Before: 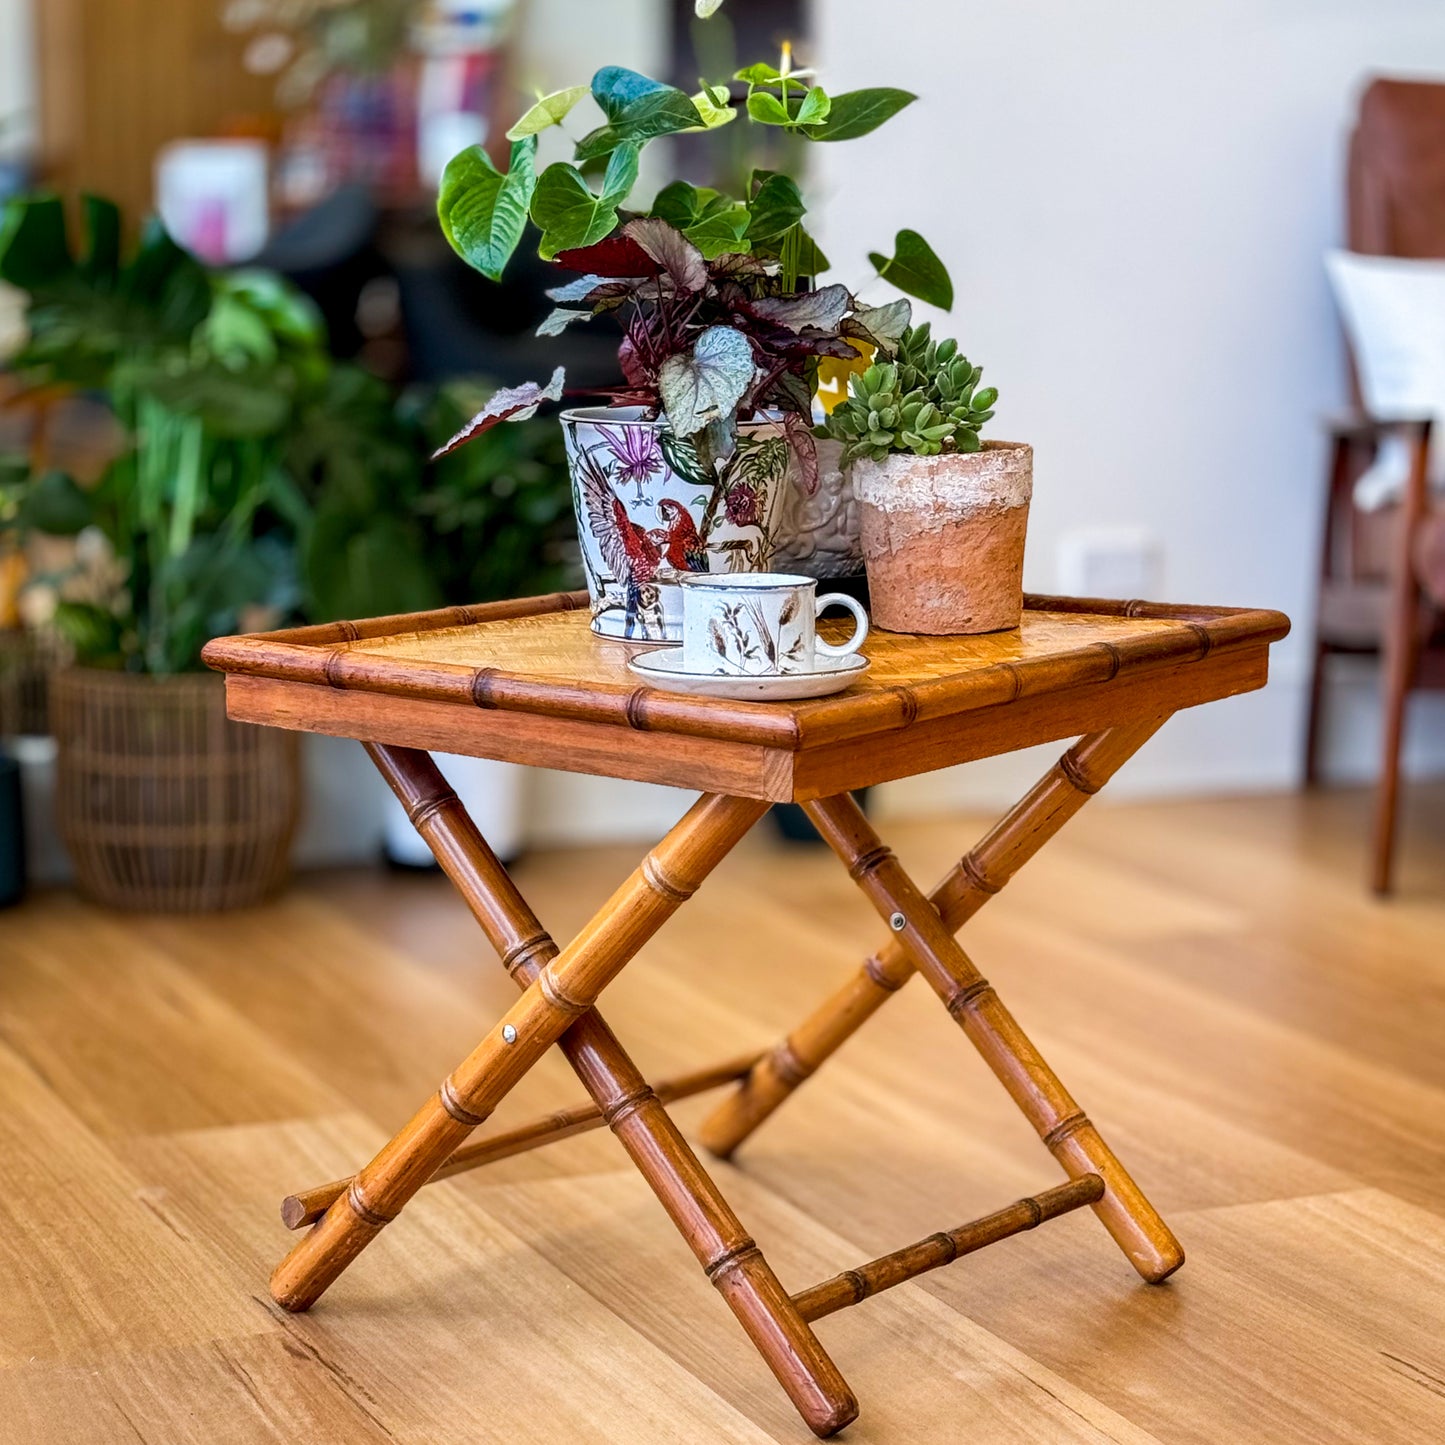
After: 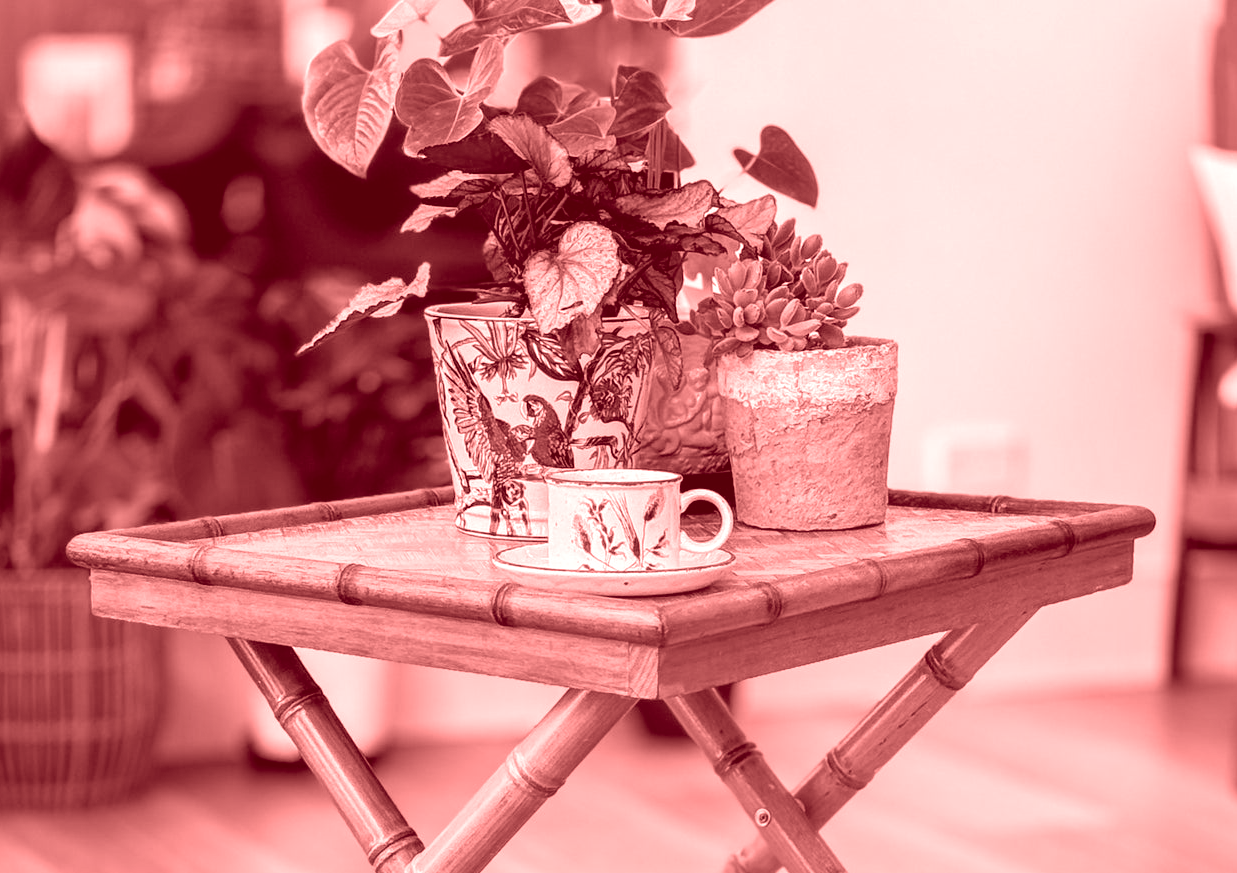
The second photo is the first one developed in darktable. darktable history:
crop and rotate: left 9.345%, top 7.22%, right 4.982%, bottom 32.331%
colorize: saturation 60%, source mix 100%
